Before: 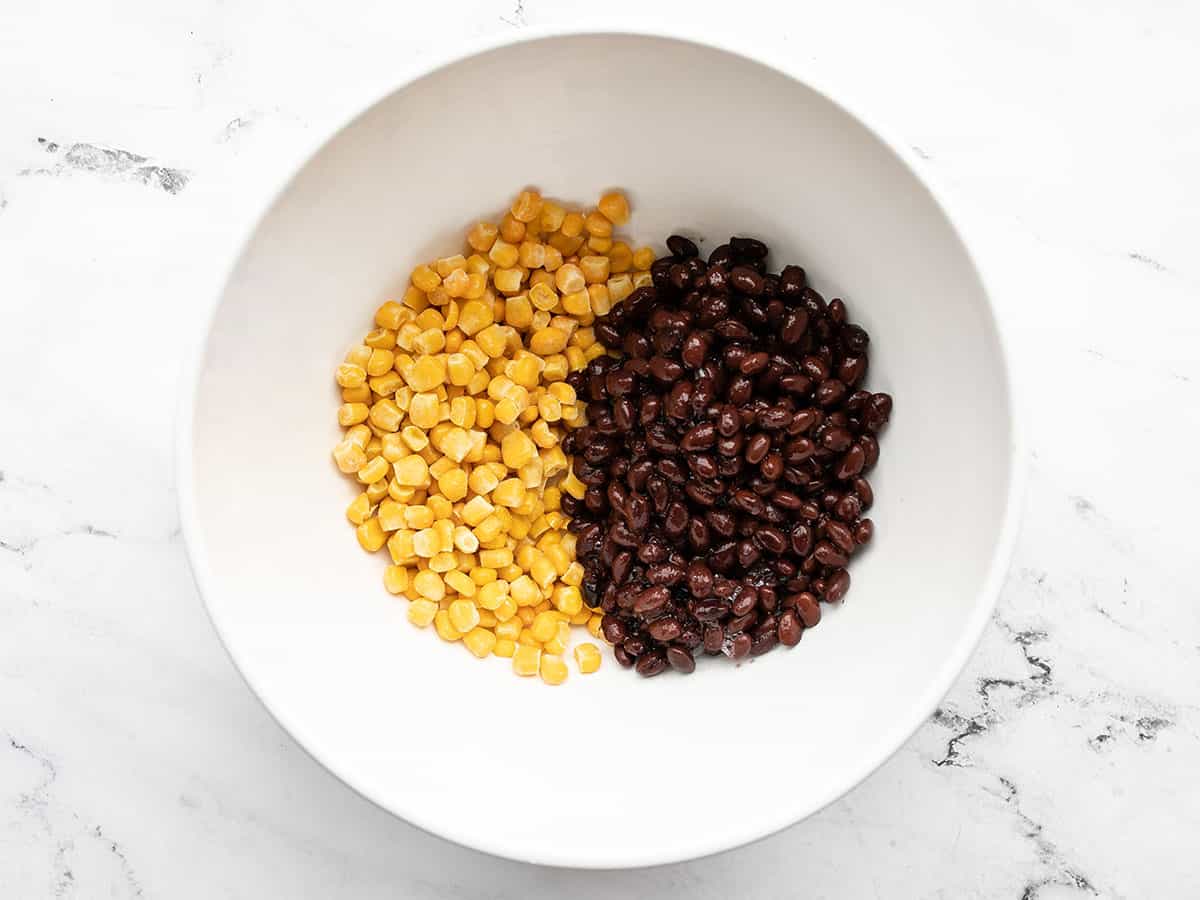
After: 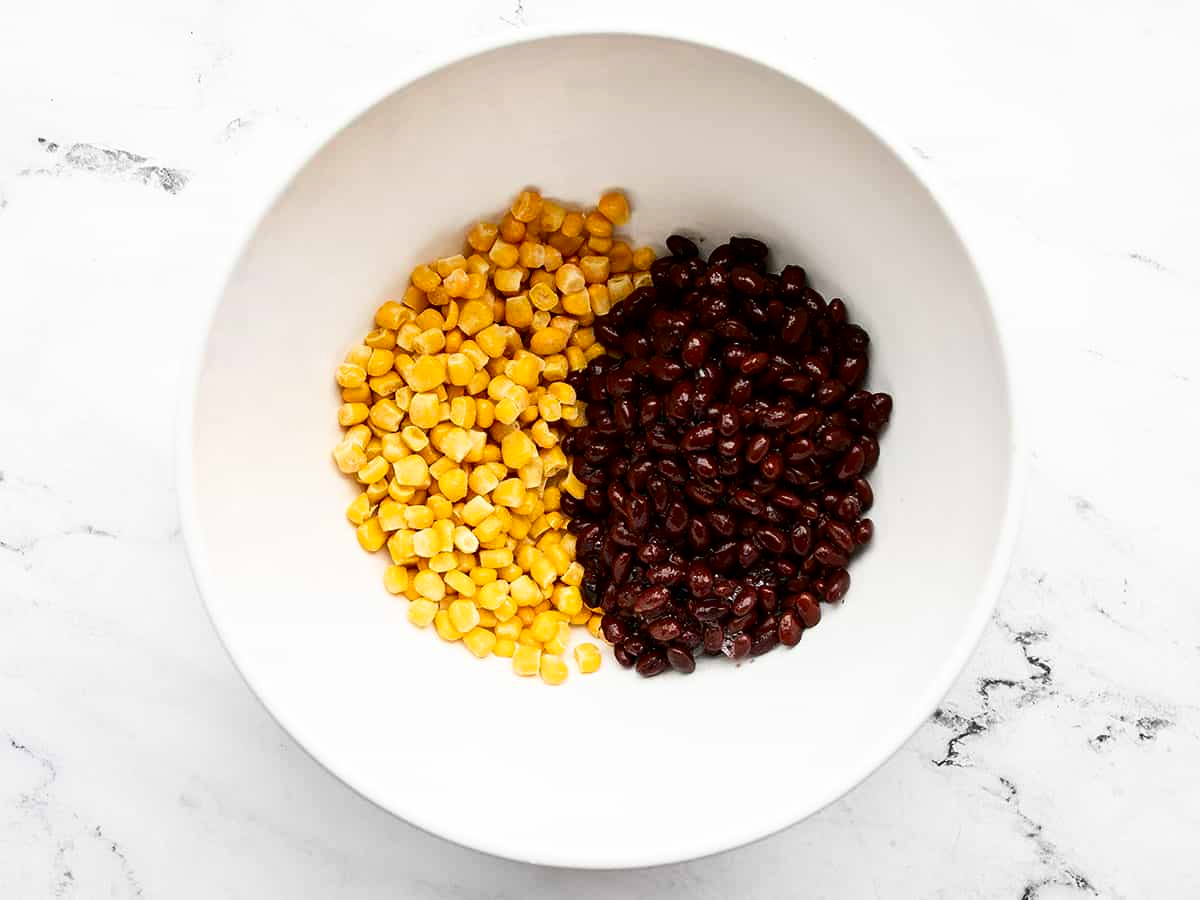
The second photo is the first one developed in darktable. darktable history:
contrast brightness saturation: contrast 0.19, brightness -0.107, saturation 0.207
